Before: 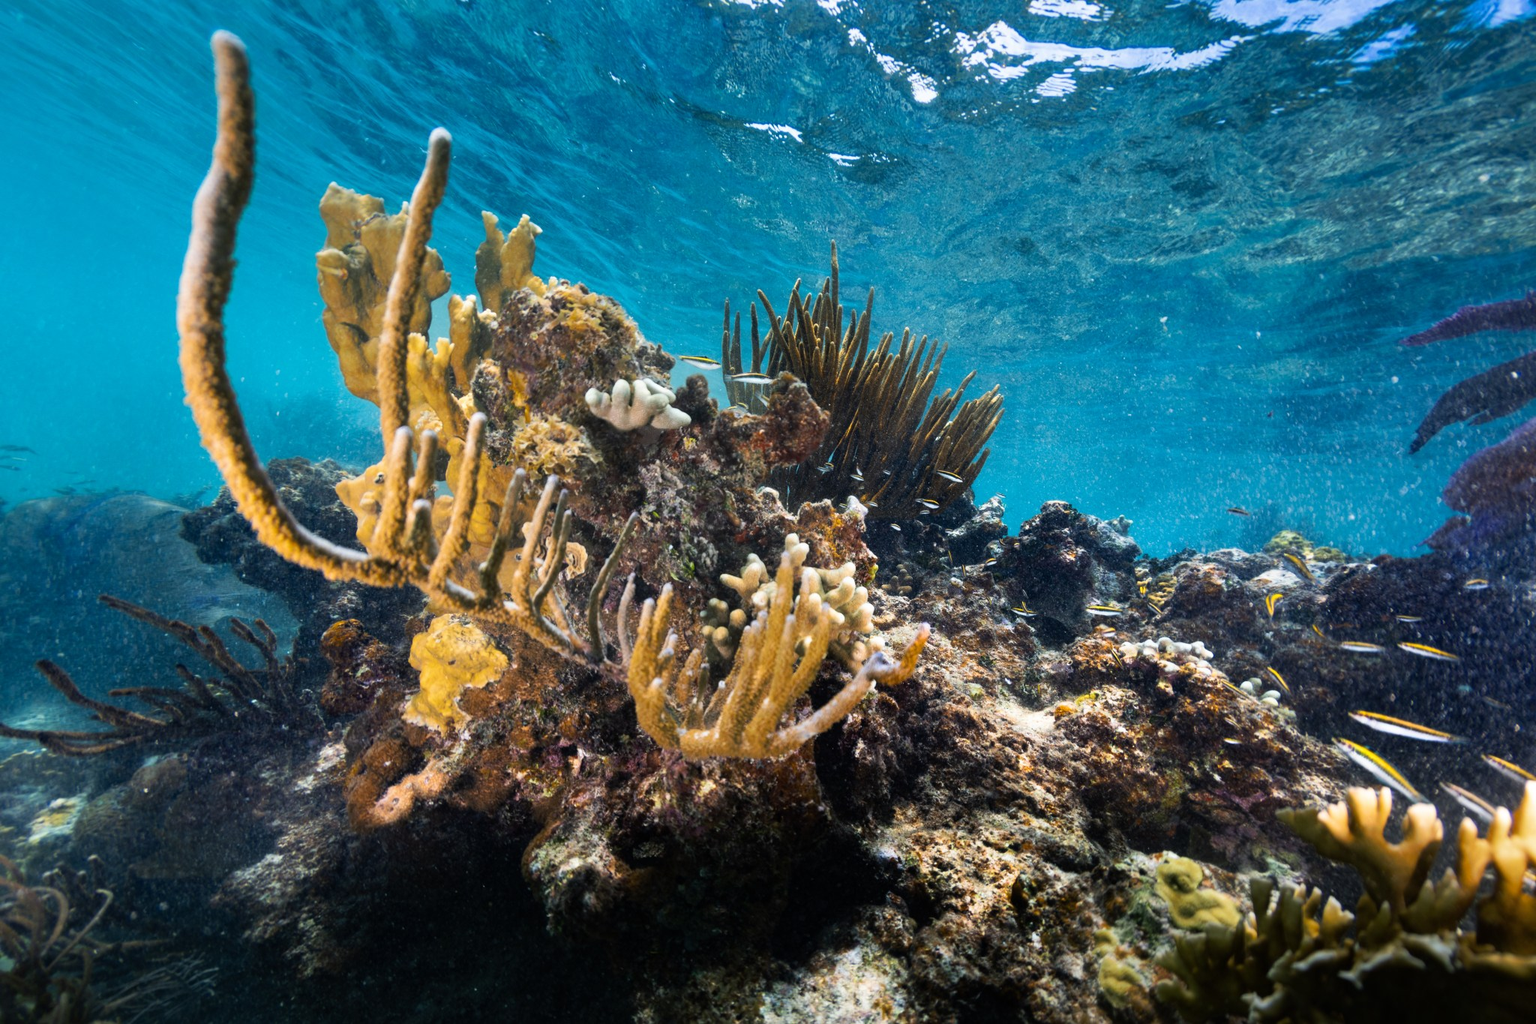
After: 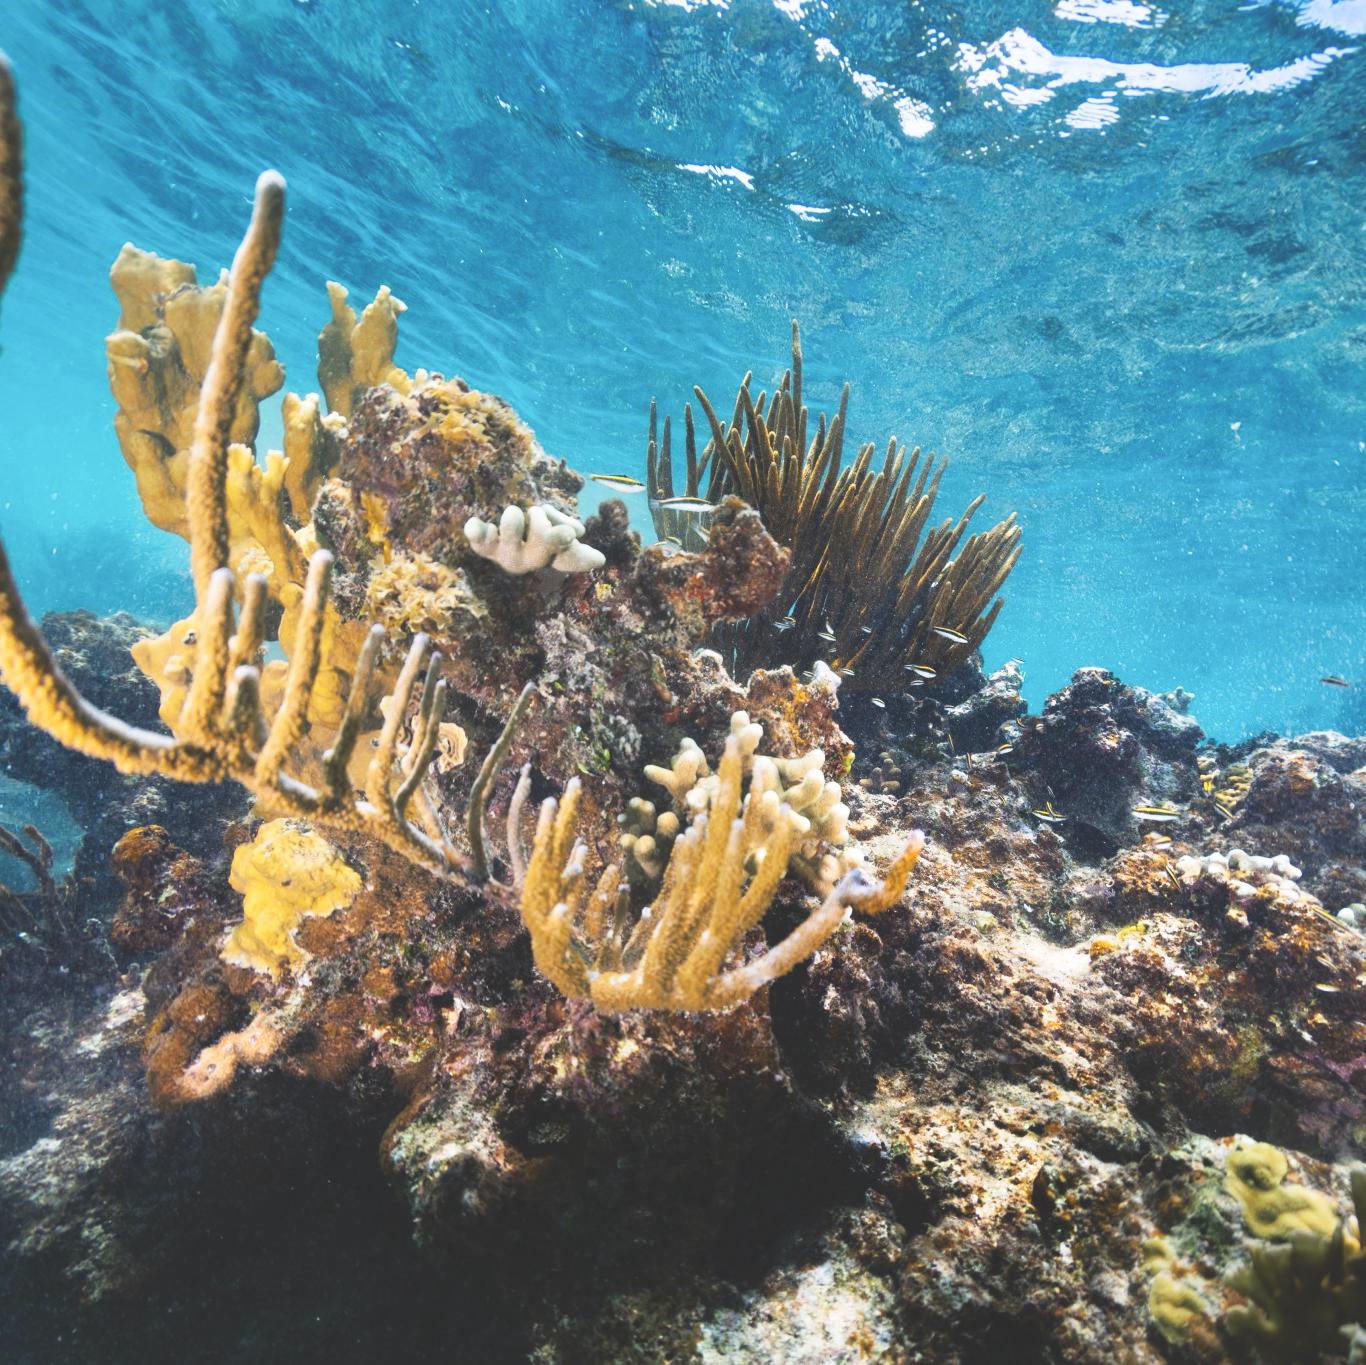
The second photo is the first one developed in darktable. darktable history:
base curve: curves: ch0 [(0, 0) (0.204, 0.334) (0.55, 0.733) (1, 1)], preserve colors none
exposure: black level correction -0.015, compensate highlight preservation false
white balance: emerald 1
crop and rotate: left 15.446%, right 17.836%
